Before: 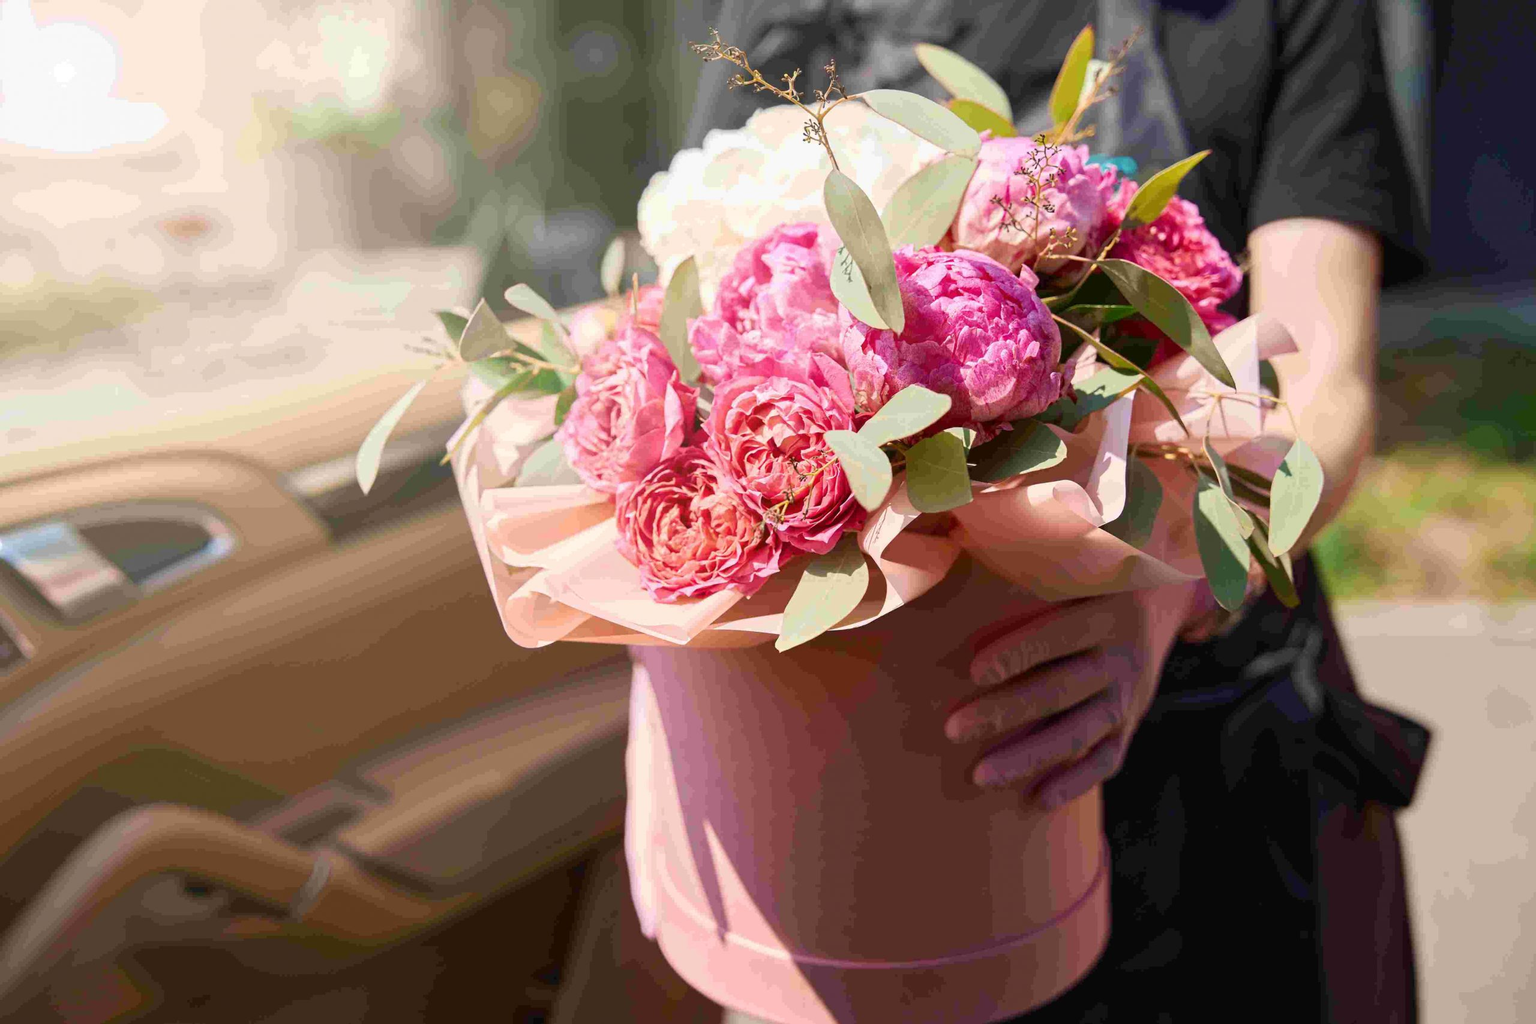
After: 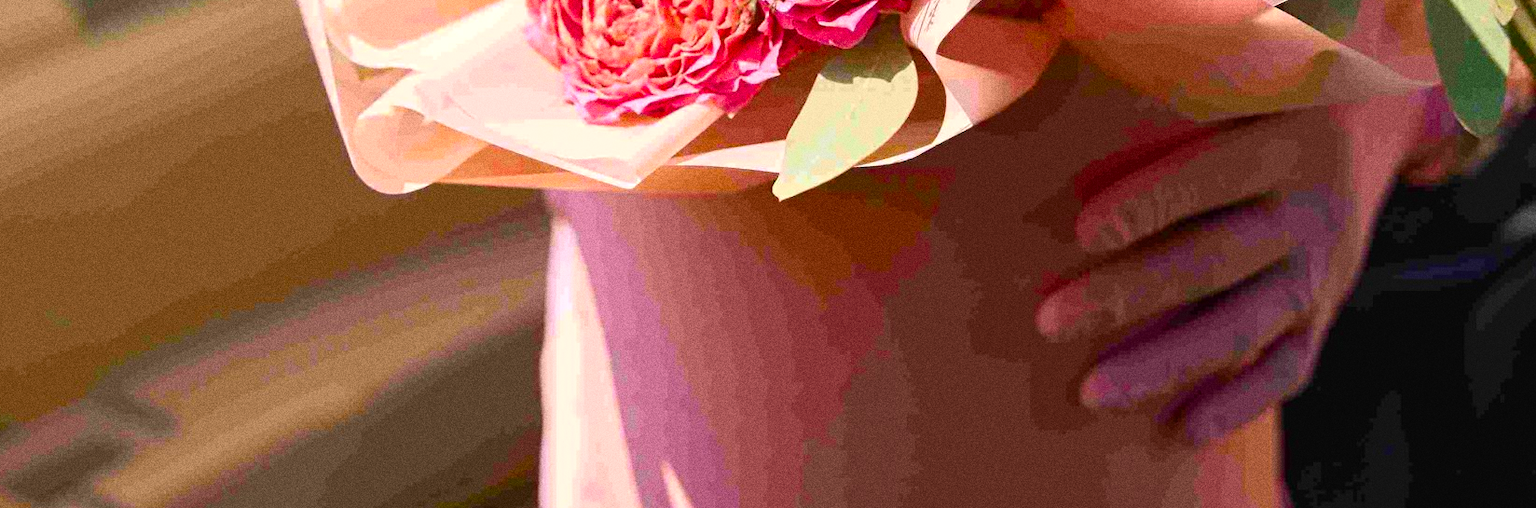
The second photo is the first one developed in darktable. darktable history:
color balance rgb: perceptual saturation grading › global saturation 30%, global vibrance 10%
grain: coarseness 11.82 ISO, strength 36.67%, mid-tones bias 74.17%
exposure: exposure 0.2 EV, compensate highlight preservation false
crop: left 18.091%, top 51.13%, right 17.525%, bottom 16.85%
